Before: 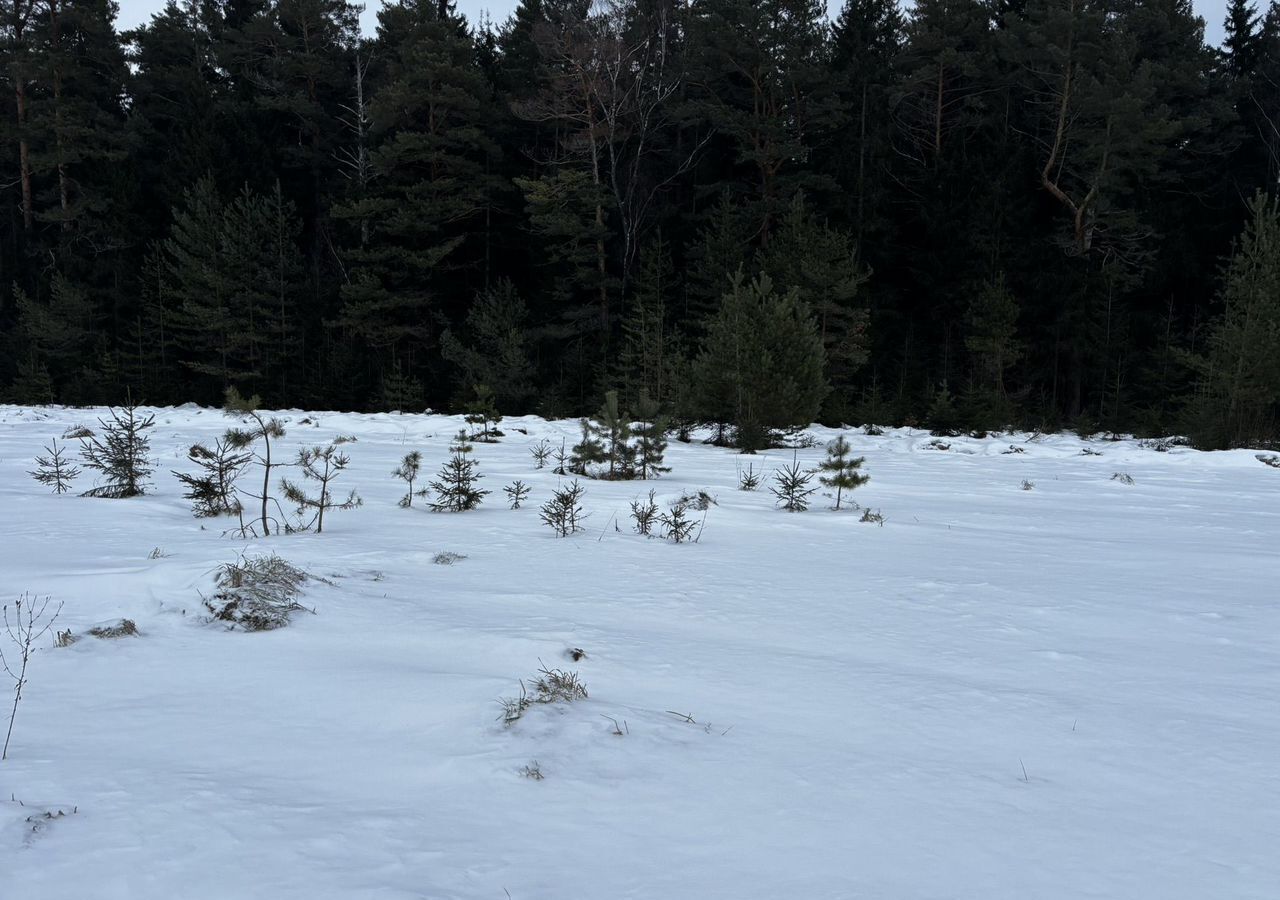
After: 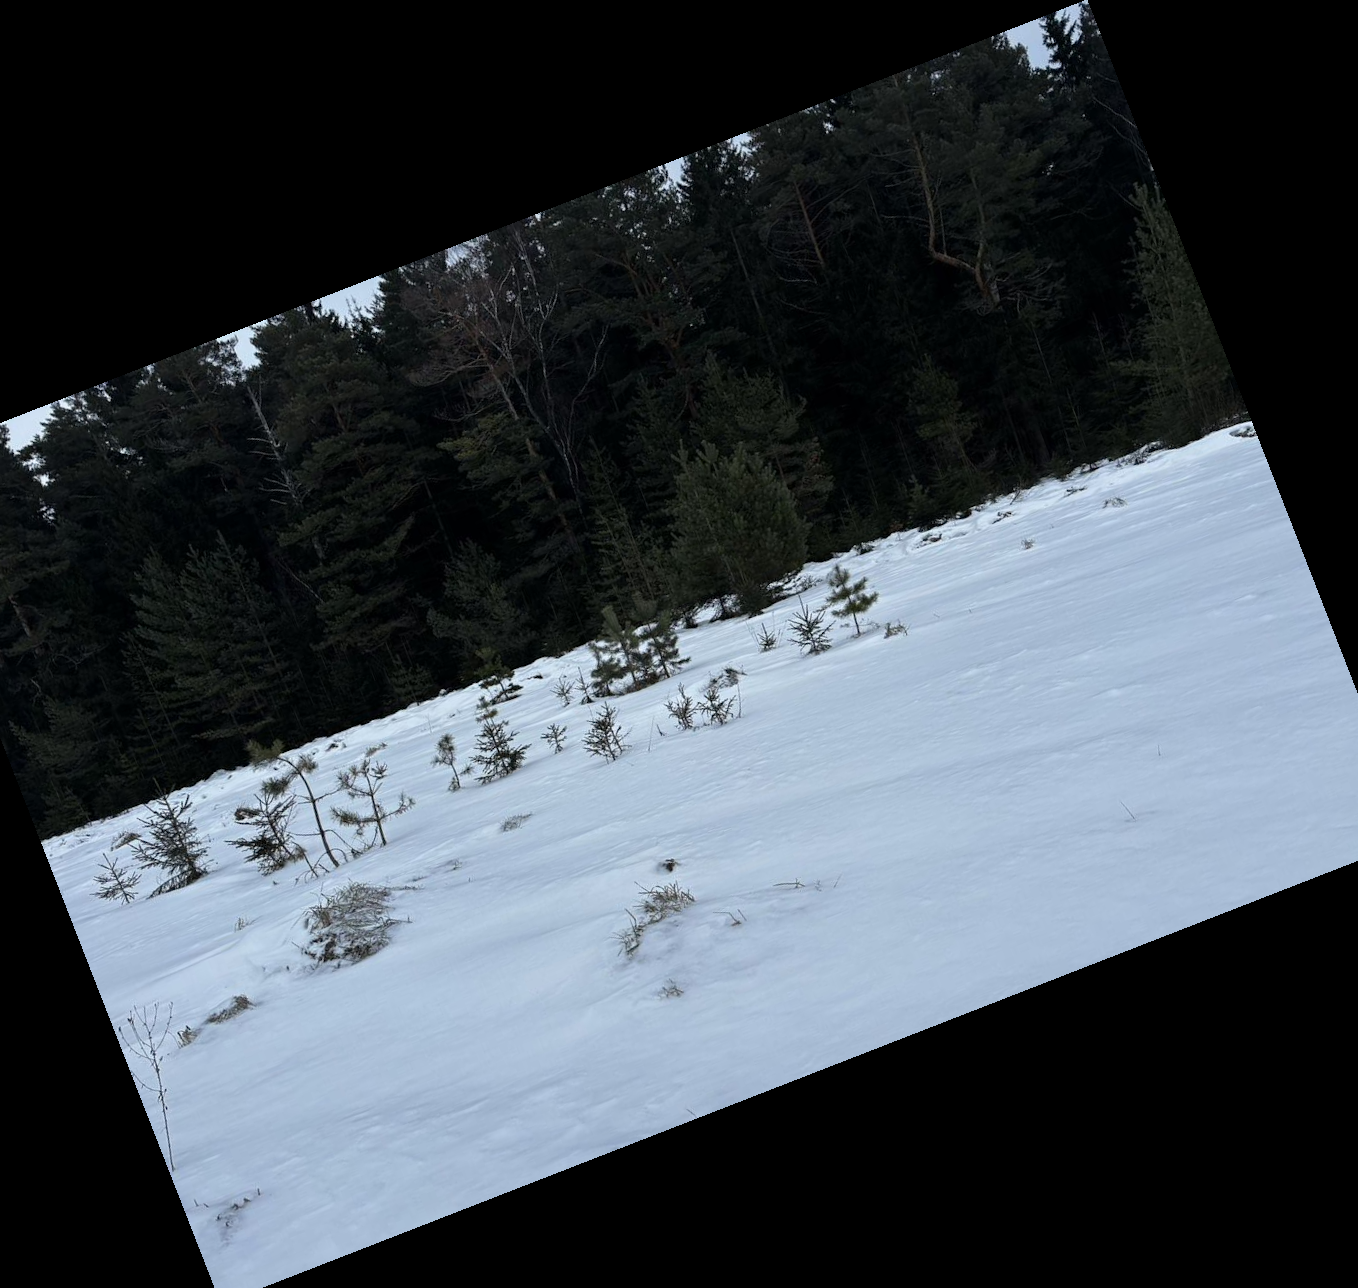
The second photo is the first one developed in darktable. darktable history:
crop and rotate: angle 21.29°, left 6.956%, right 3.657%, bottom 1.123%
